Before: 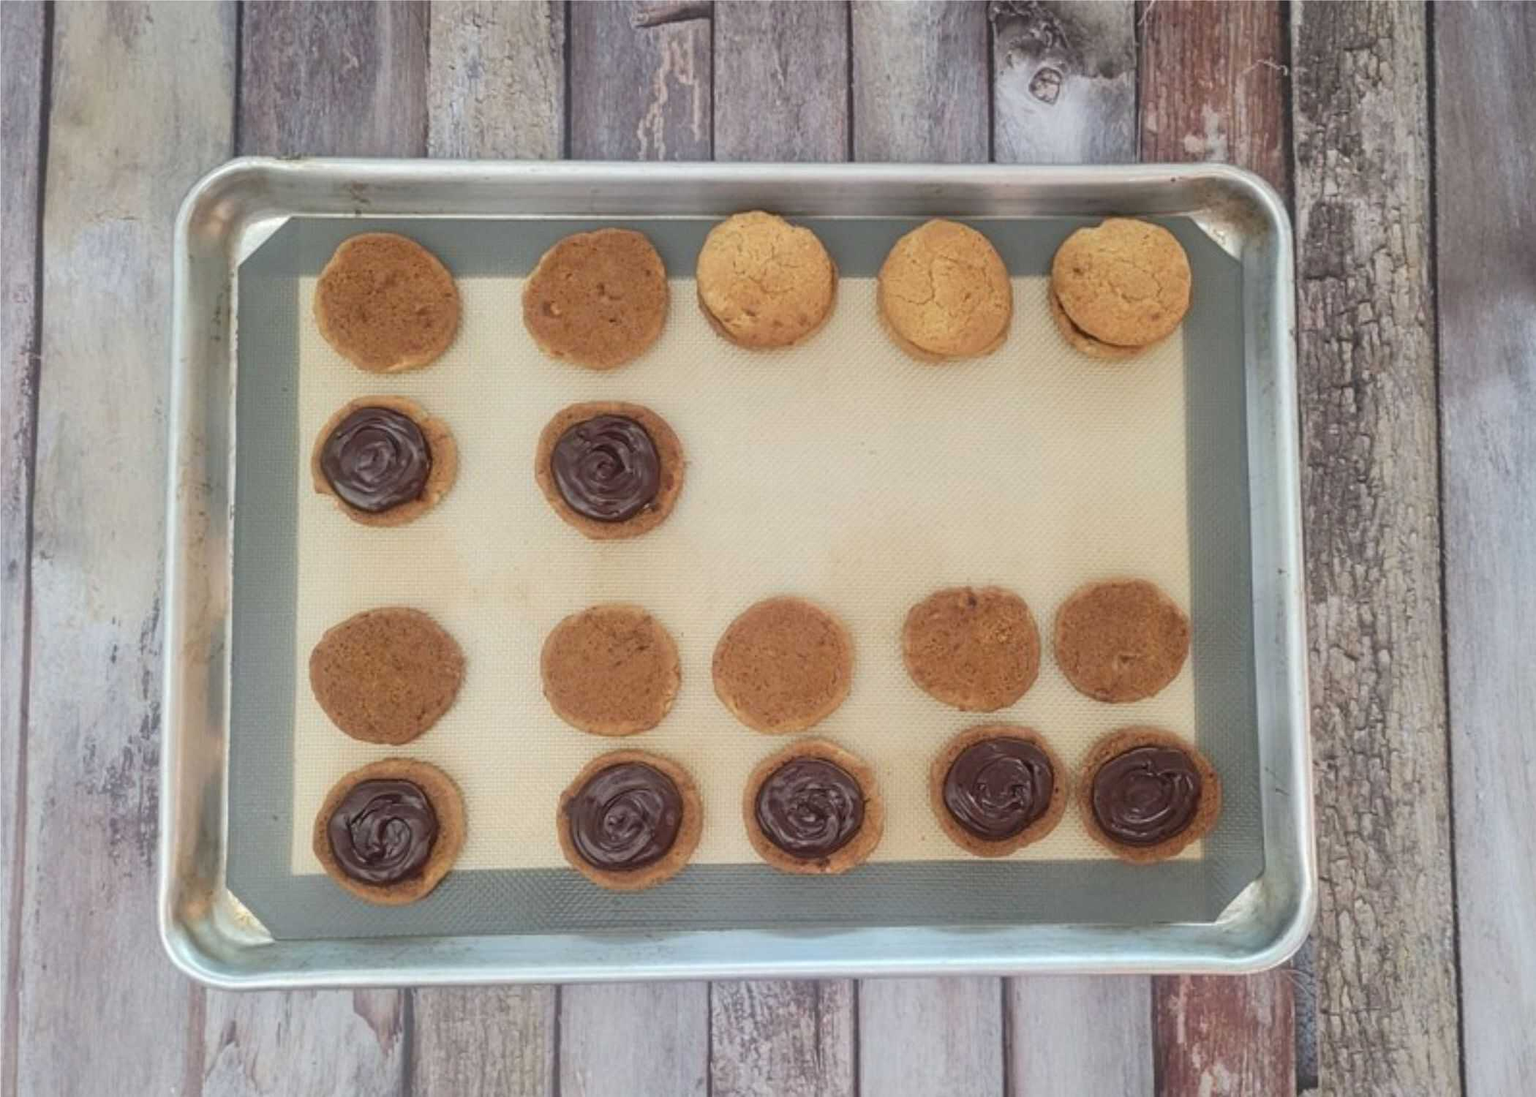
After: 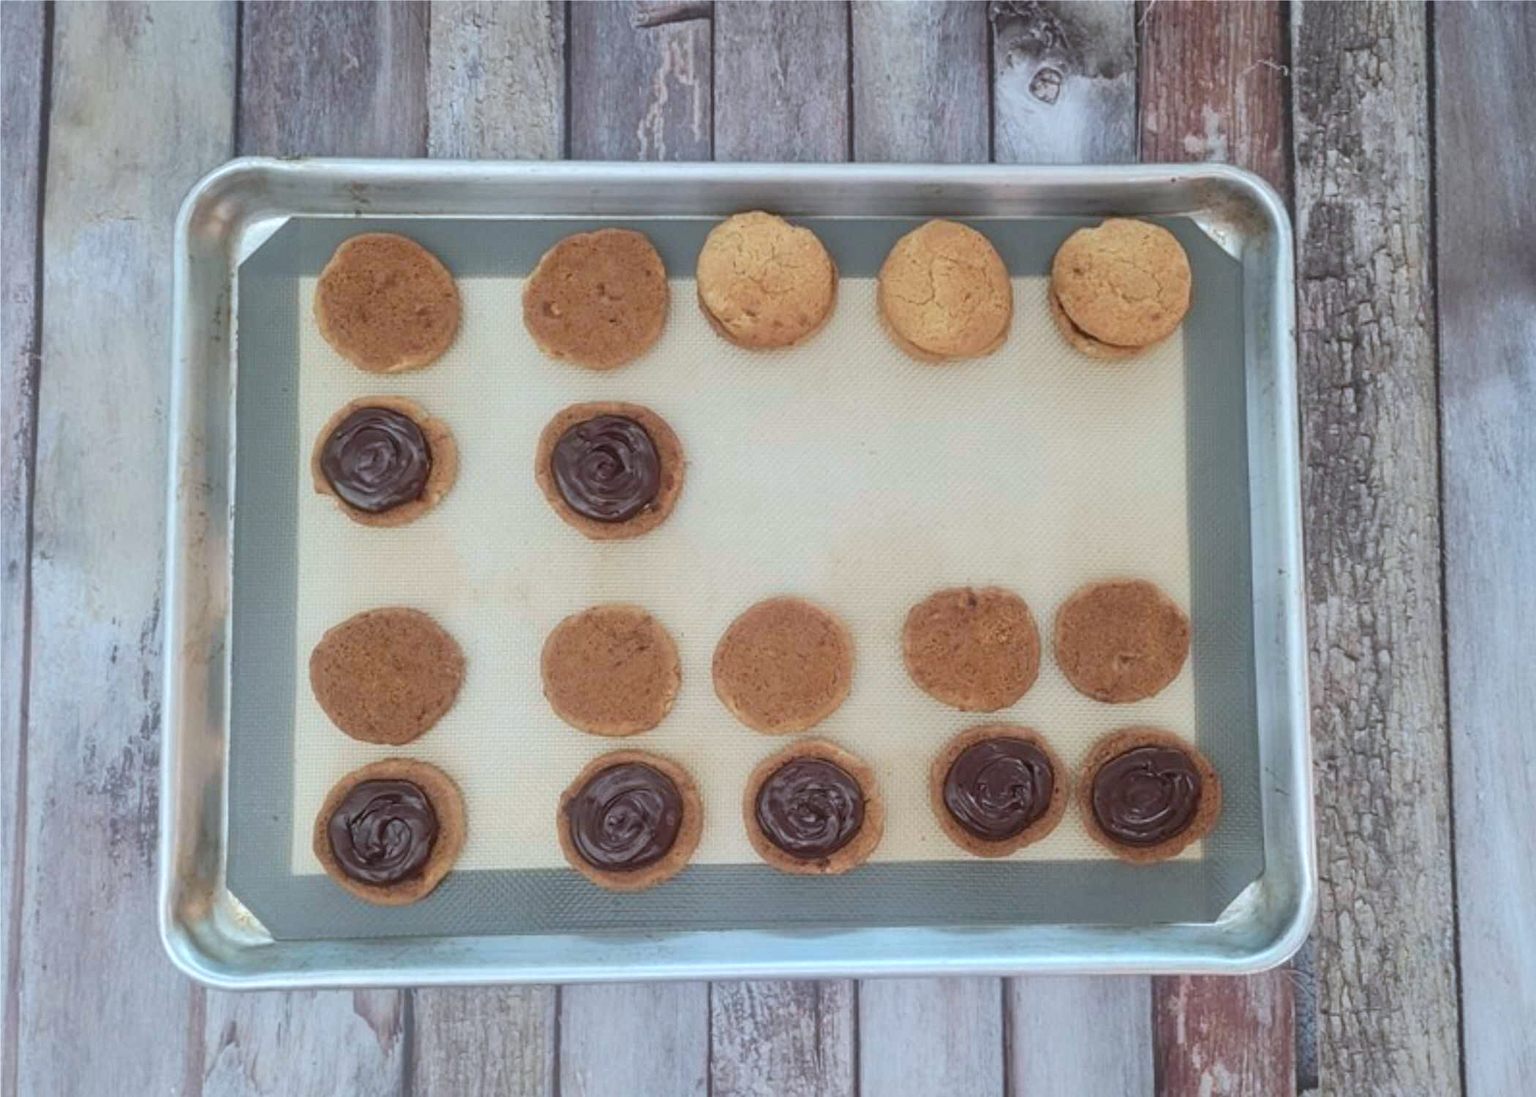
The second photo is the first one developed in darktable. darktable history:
color correction: highlights a* -3.82, highlights b* -10.69
